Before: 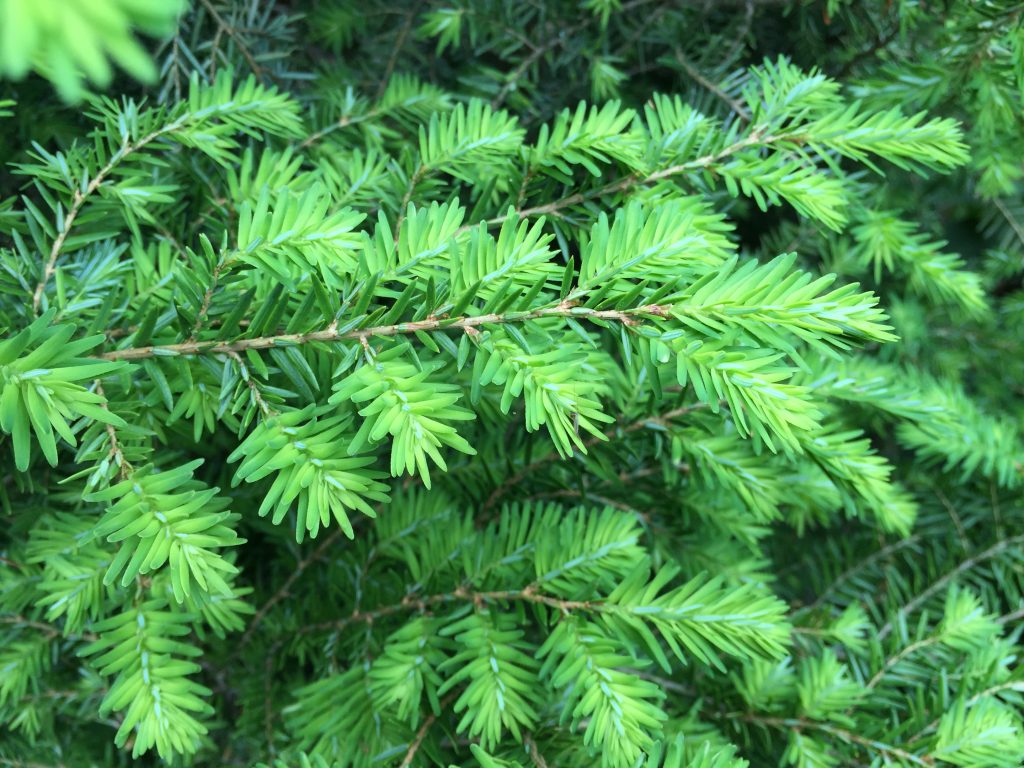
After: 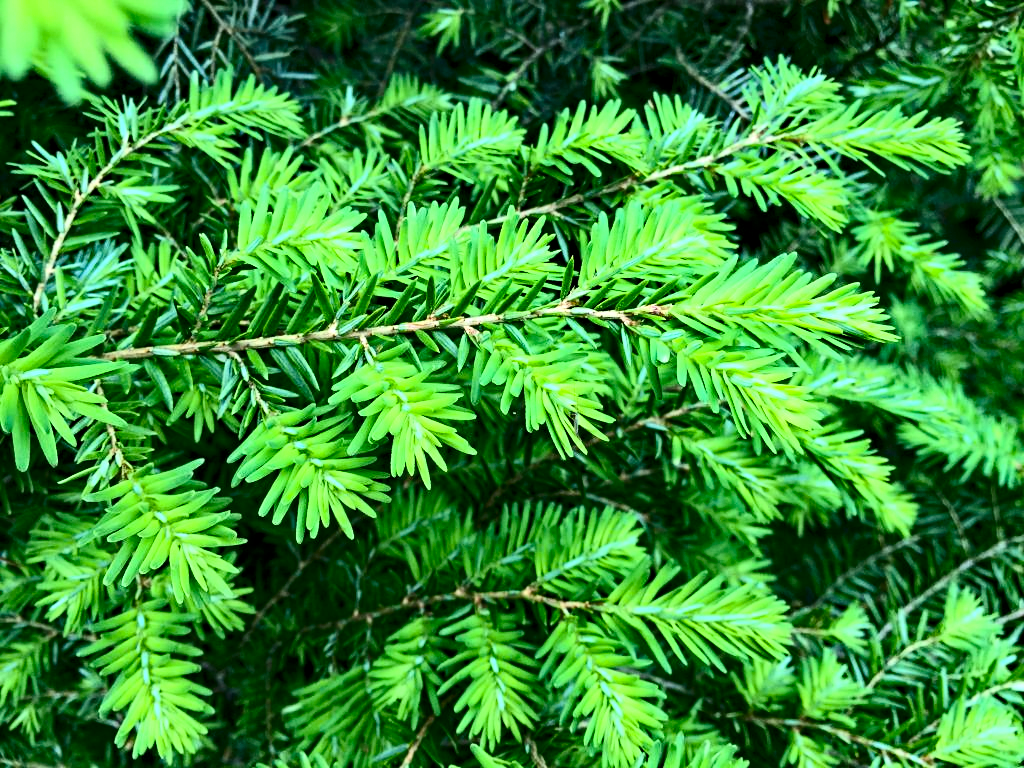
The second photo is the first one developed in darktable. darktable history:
contrast brightness saturation: contrast 0.28
color balance rgb: perceptual saturation grading › global saturation 34.05%, global vibrance 5.56%
contrast equalizer: octaves 7, y [[0.506, 0.531, 0.562, 0.606, 0.638, 0.669], [0.5 ×6], [0.5 ×6], [0 ×6], [0 ×6]]
